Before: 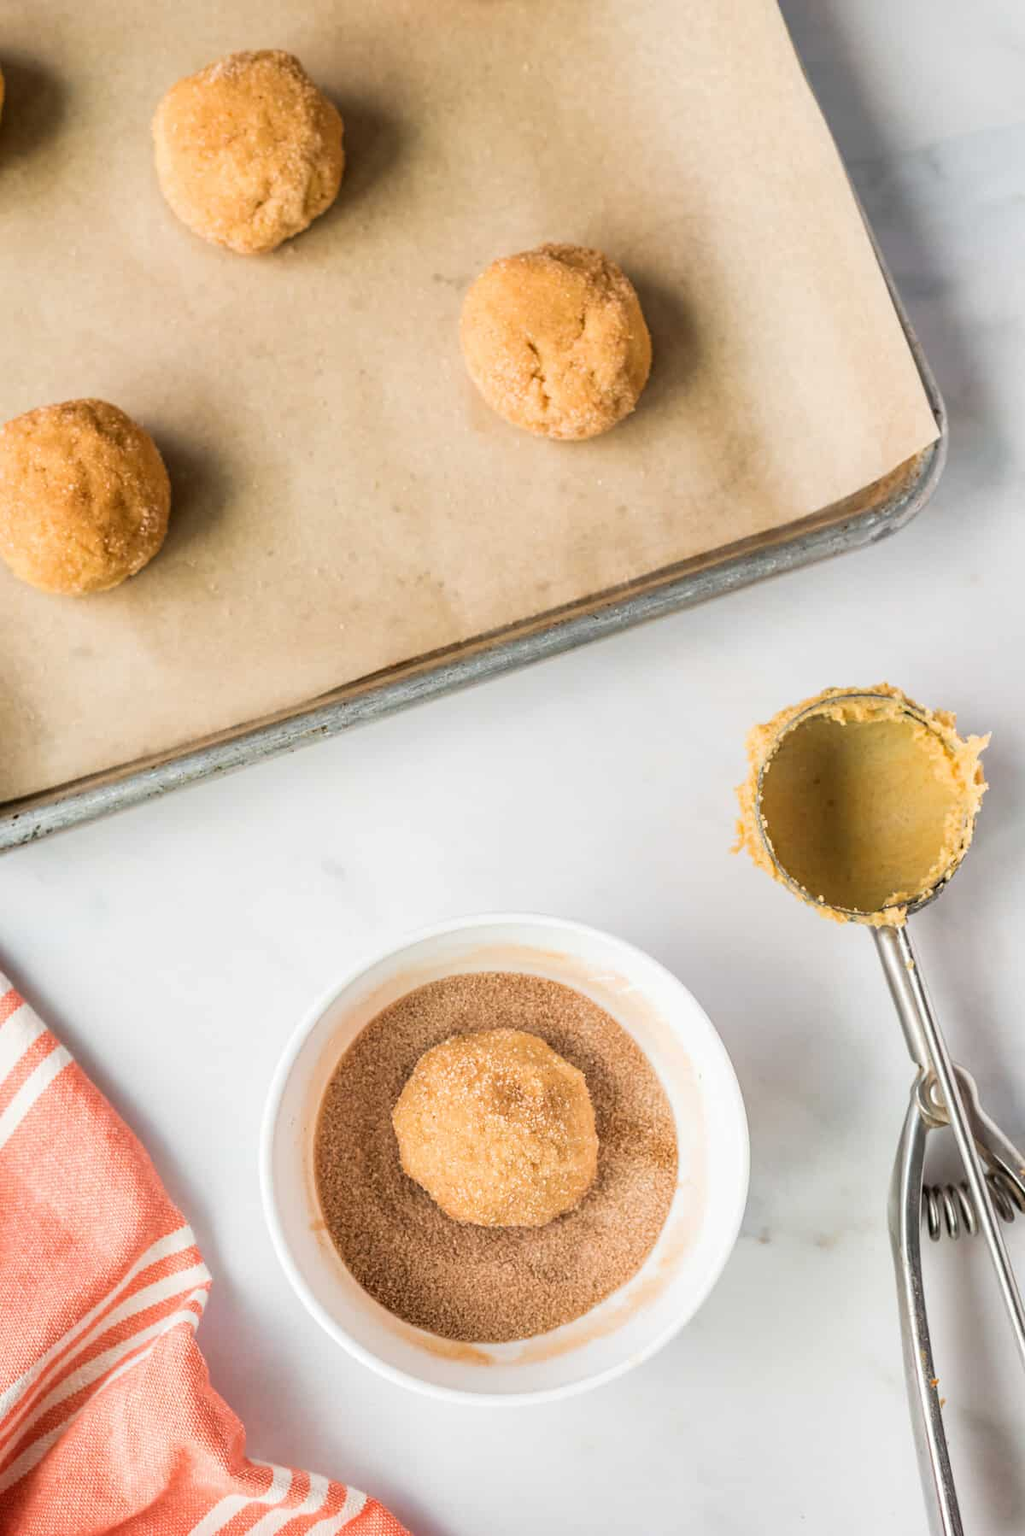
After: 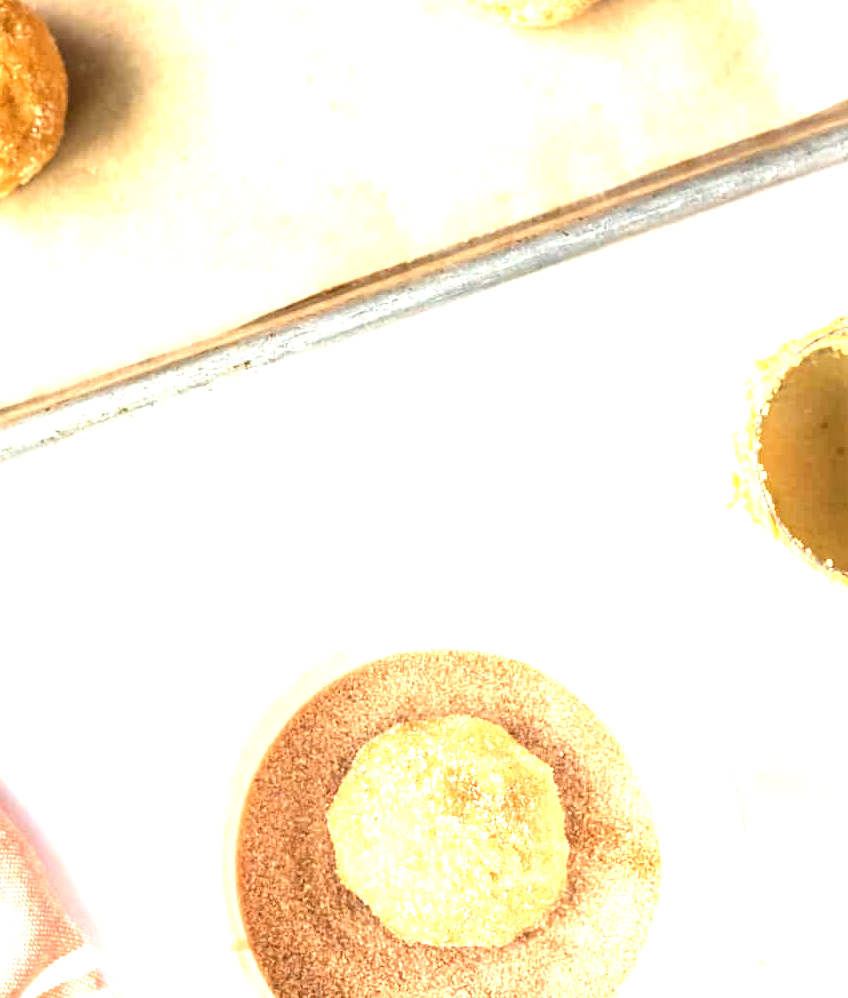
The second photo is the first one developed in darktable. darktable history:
crop: left 11.067%, top 27.246%, right 18.247%, bottom 17.242%
tone equalizer: on, module defaults
exposure: black level correction 0, exposure 1.512 EV, compensate highlight preservation false
